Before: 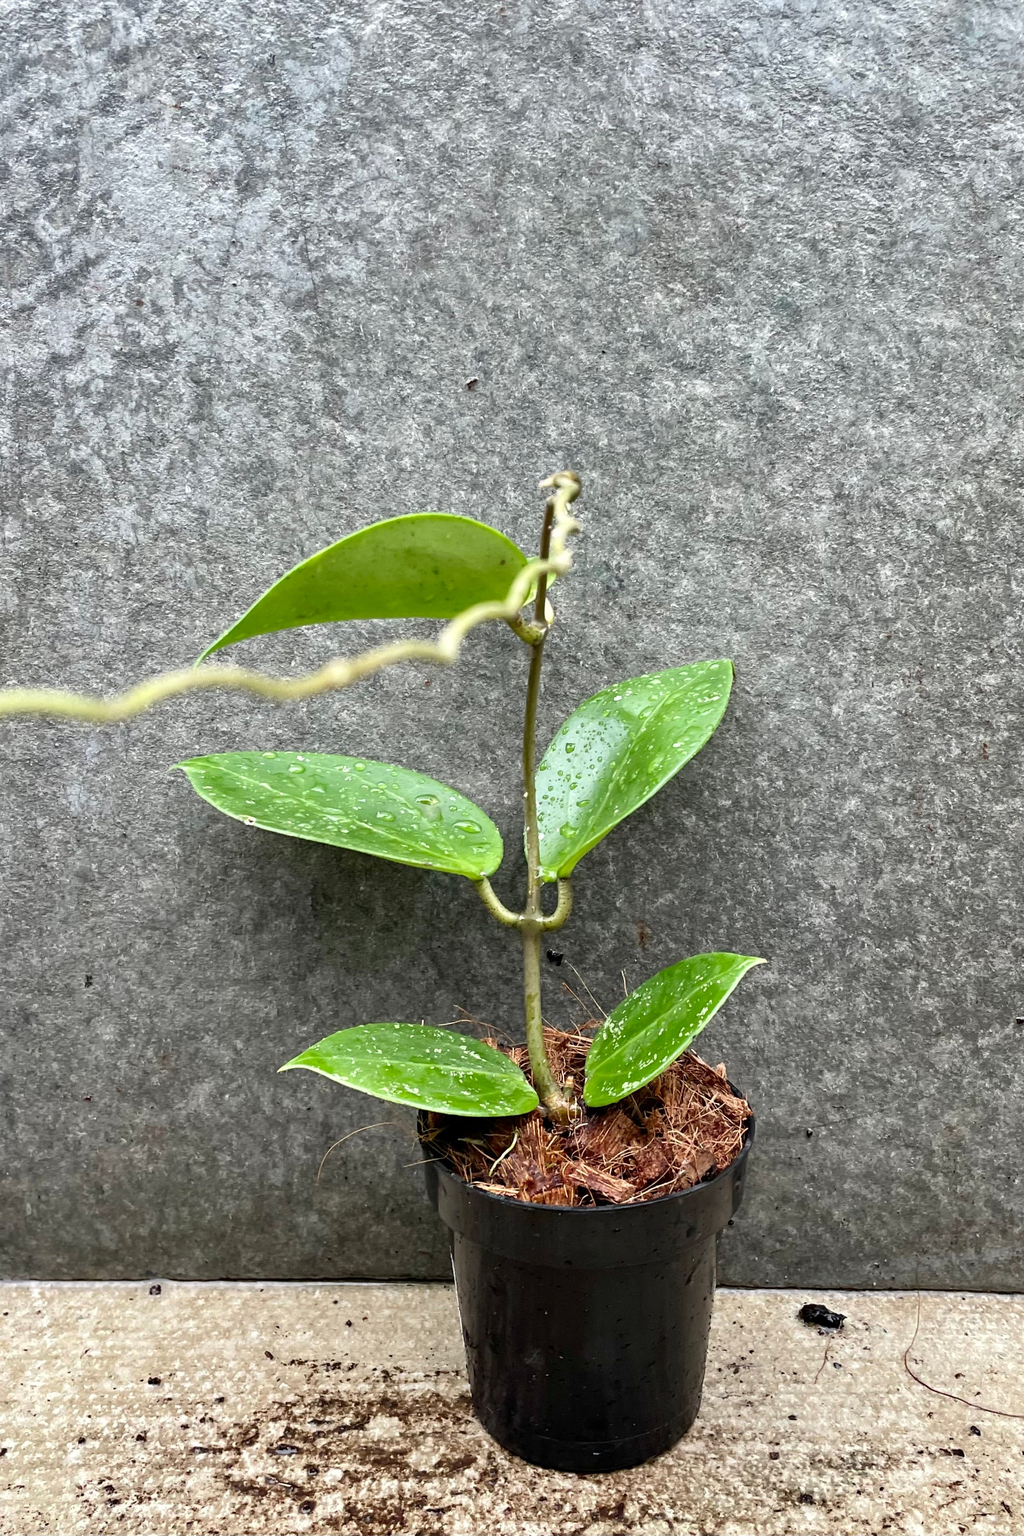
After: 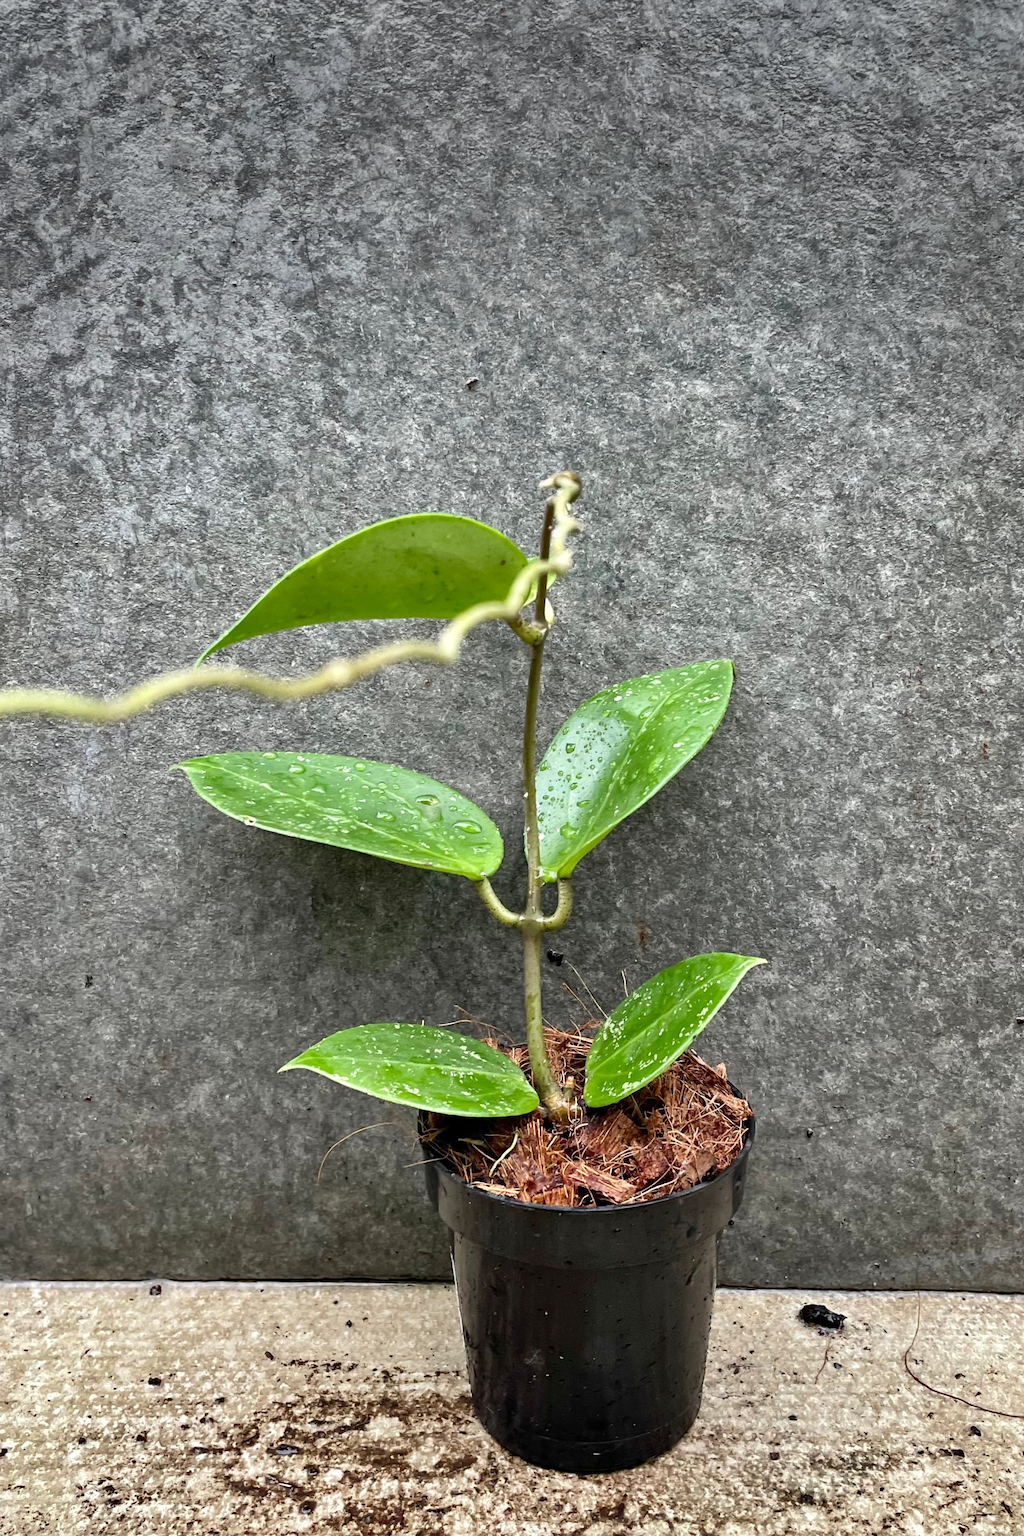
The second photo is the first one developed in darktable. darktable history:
vignetting: center (-0.024, 0.4), dithering 8-bit output
shadows and highlights: soften with gaussian
